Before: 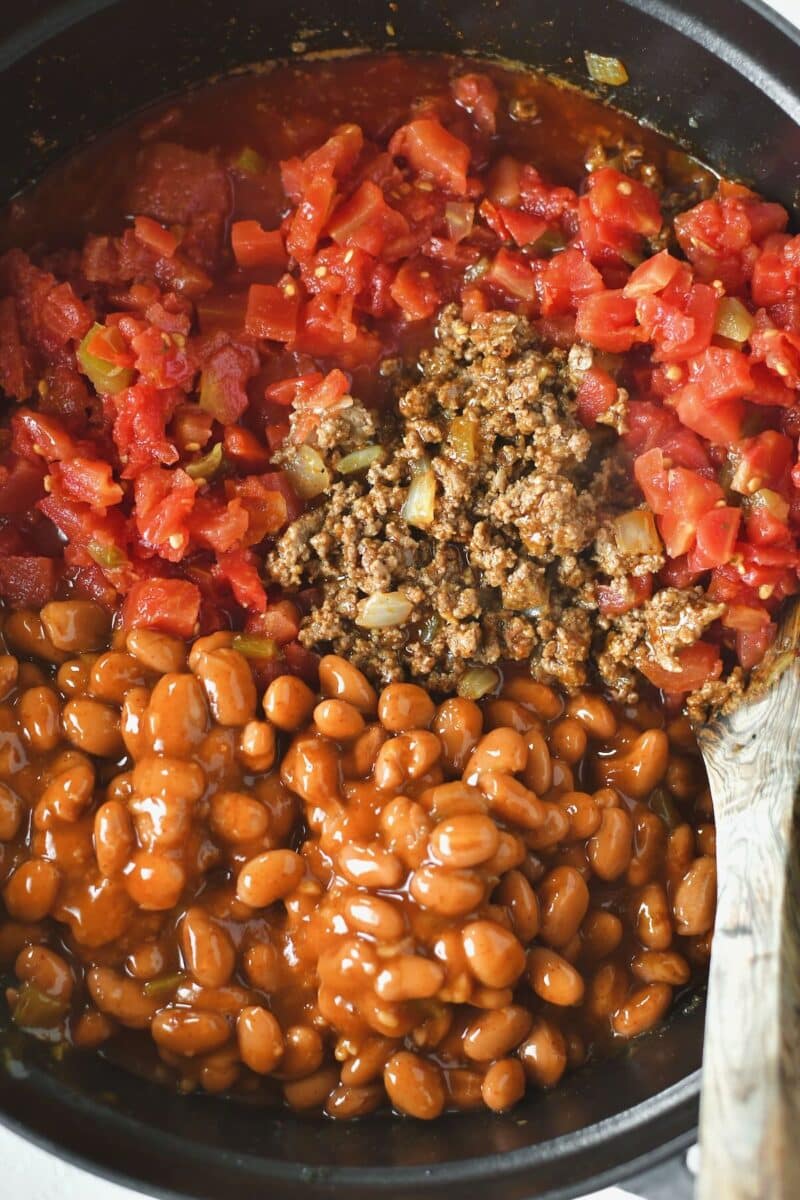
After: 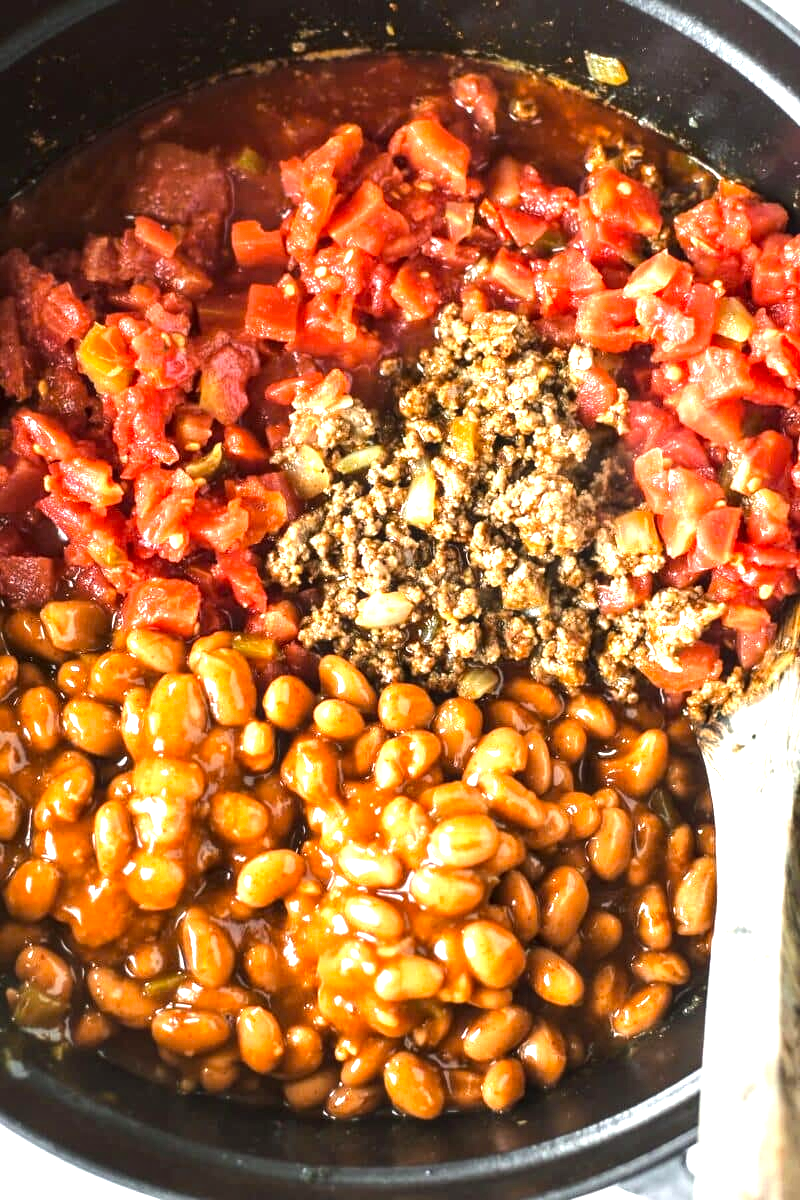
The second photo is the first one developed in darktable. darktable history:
exposure: black level correction 0, exposure 0.7 EV, compensate highlight preservation false
tone equalizer: -8 EV -0.75 EV, -7 EV -0.7 EV, -6 EV -0.6 EV, -5 EV -0.4 EV, -3 EV 0.4 EV, -2 EV 0.6 EV, -1 EV 0.7 EV, +0 EV 0.75 EV, edges refinement/feathering 500, mask exposure compensation -1.57 EV, preserve details no
color balance: contrast -0.5%
local contrast: detail 130%
